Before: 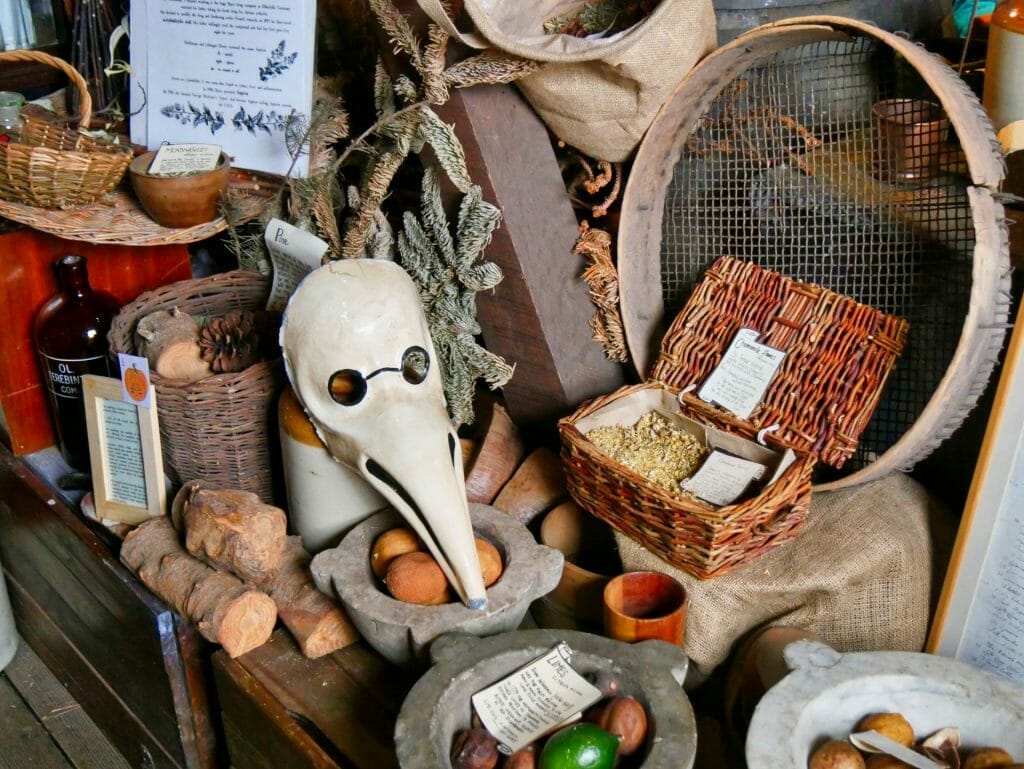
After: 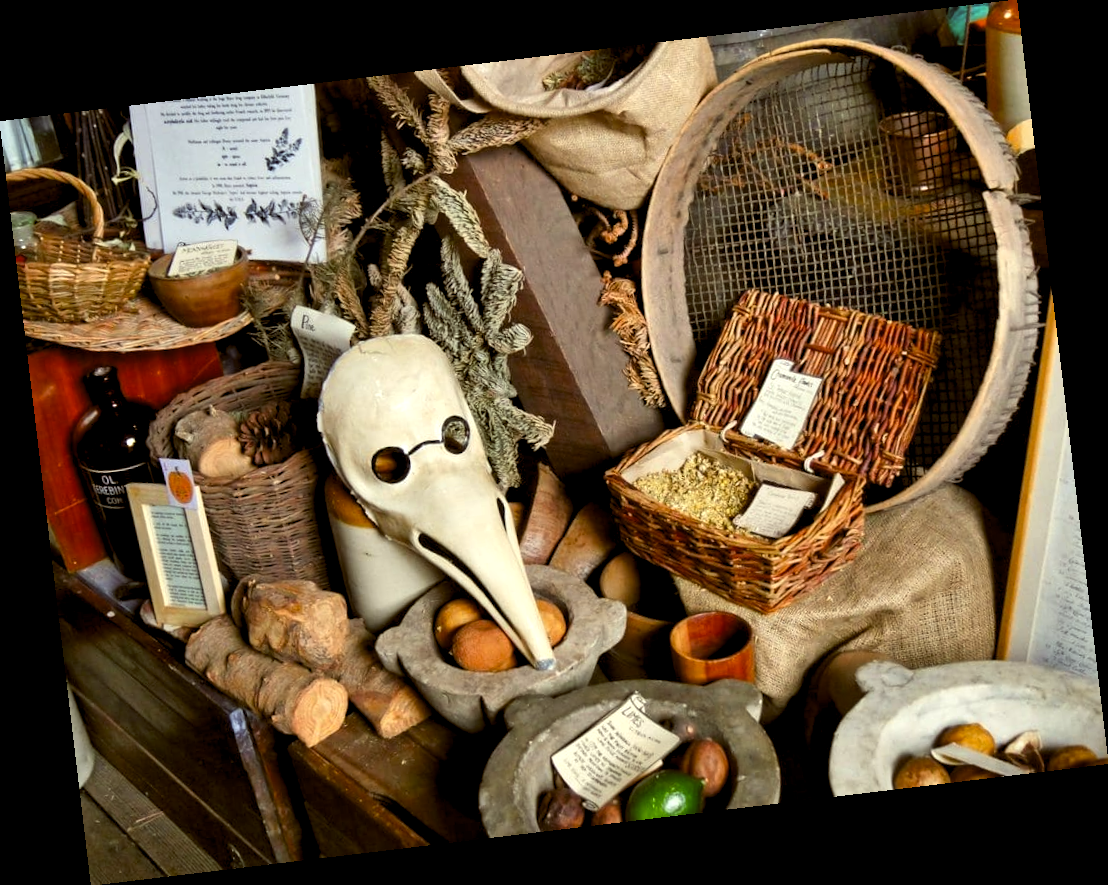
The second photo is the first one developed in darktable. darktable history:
levels: levels [0.052, 0.496, 0.908]
rotate and perspective: rotation -6.83°, automatic cropping off
color balance: lift [1.001, 1.007, 1, 0.993], gamma [1.023, 1.026, 1.01, 0.974], gain [0.964, 1.059, 1.073, 0.927]
